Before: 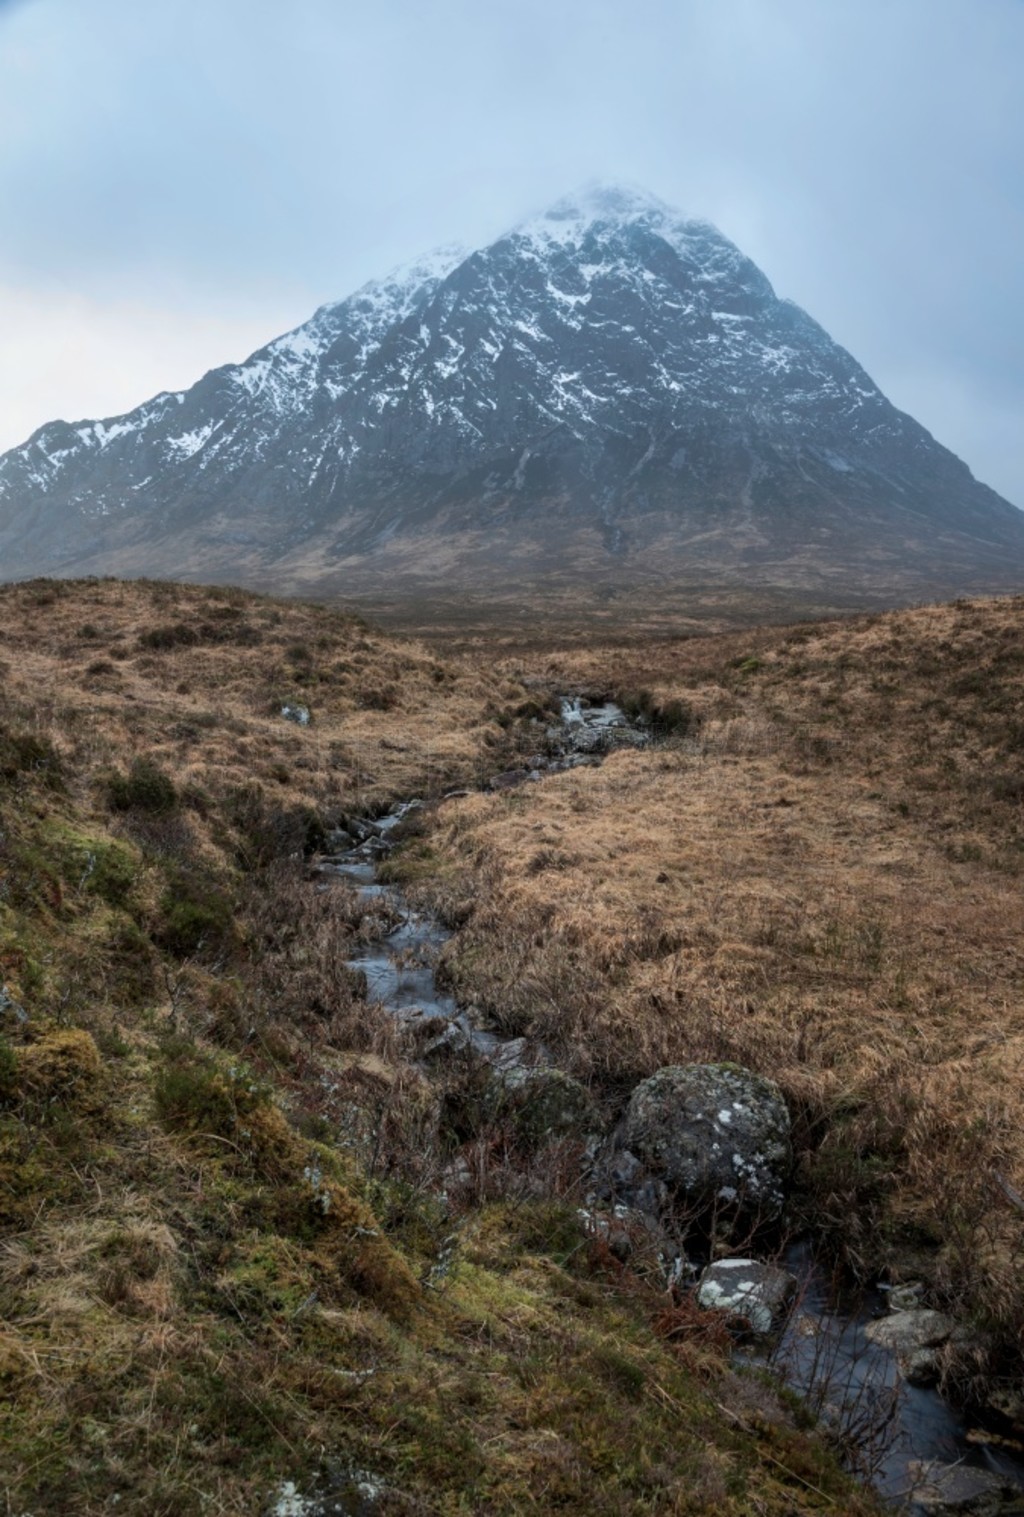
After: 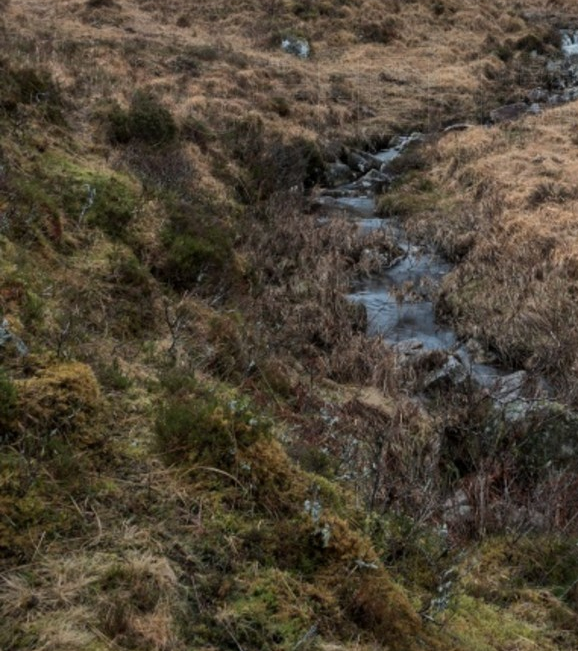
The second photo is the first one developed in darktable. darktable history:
crop: top 44.013%, right 43.48%, bottom 13.017%
